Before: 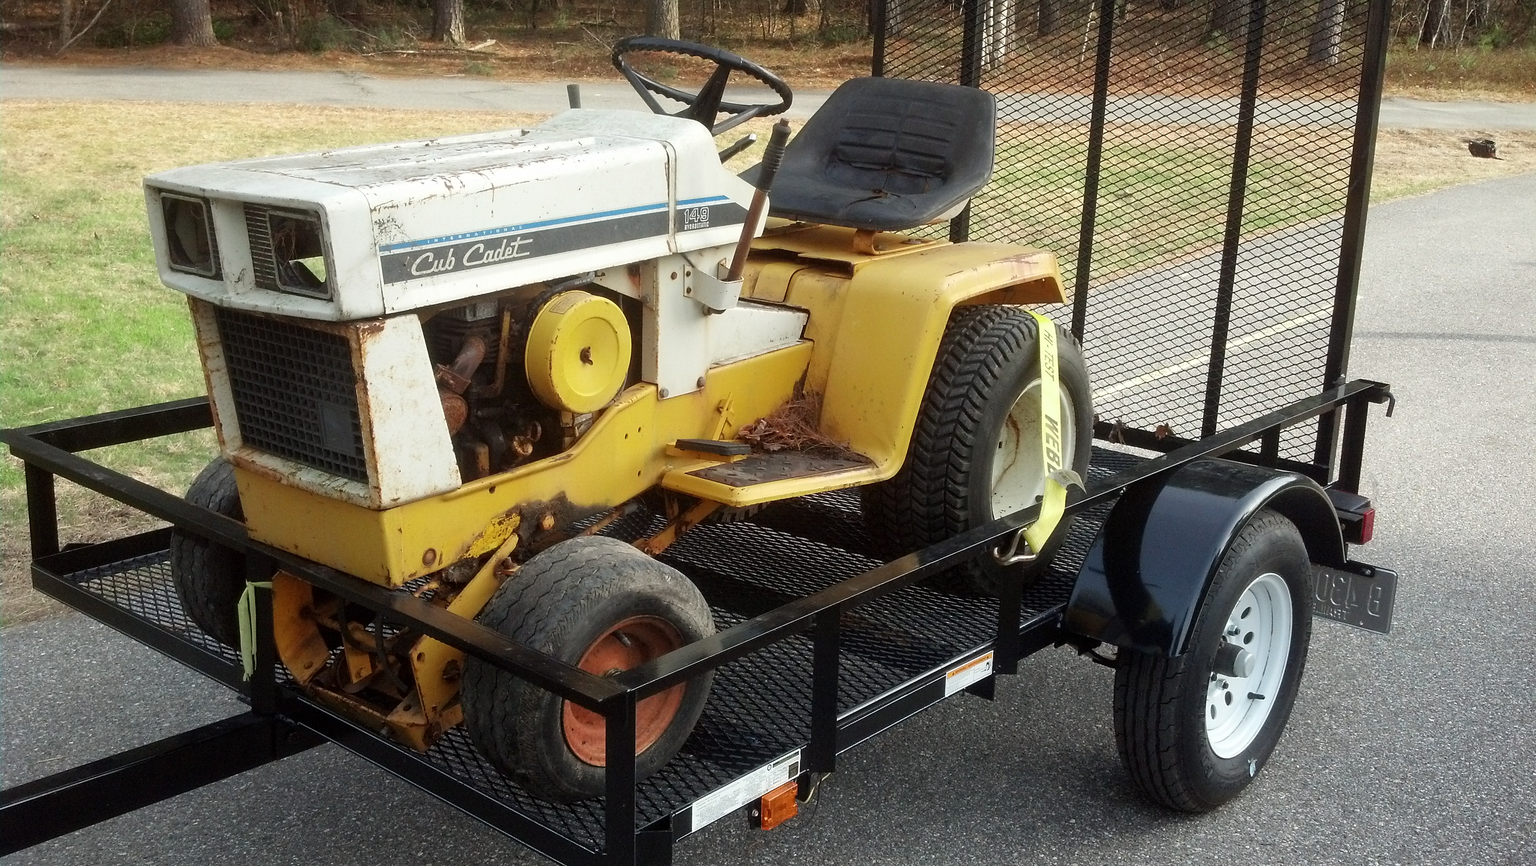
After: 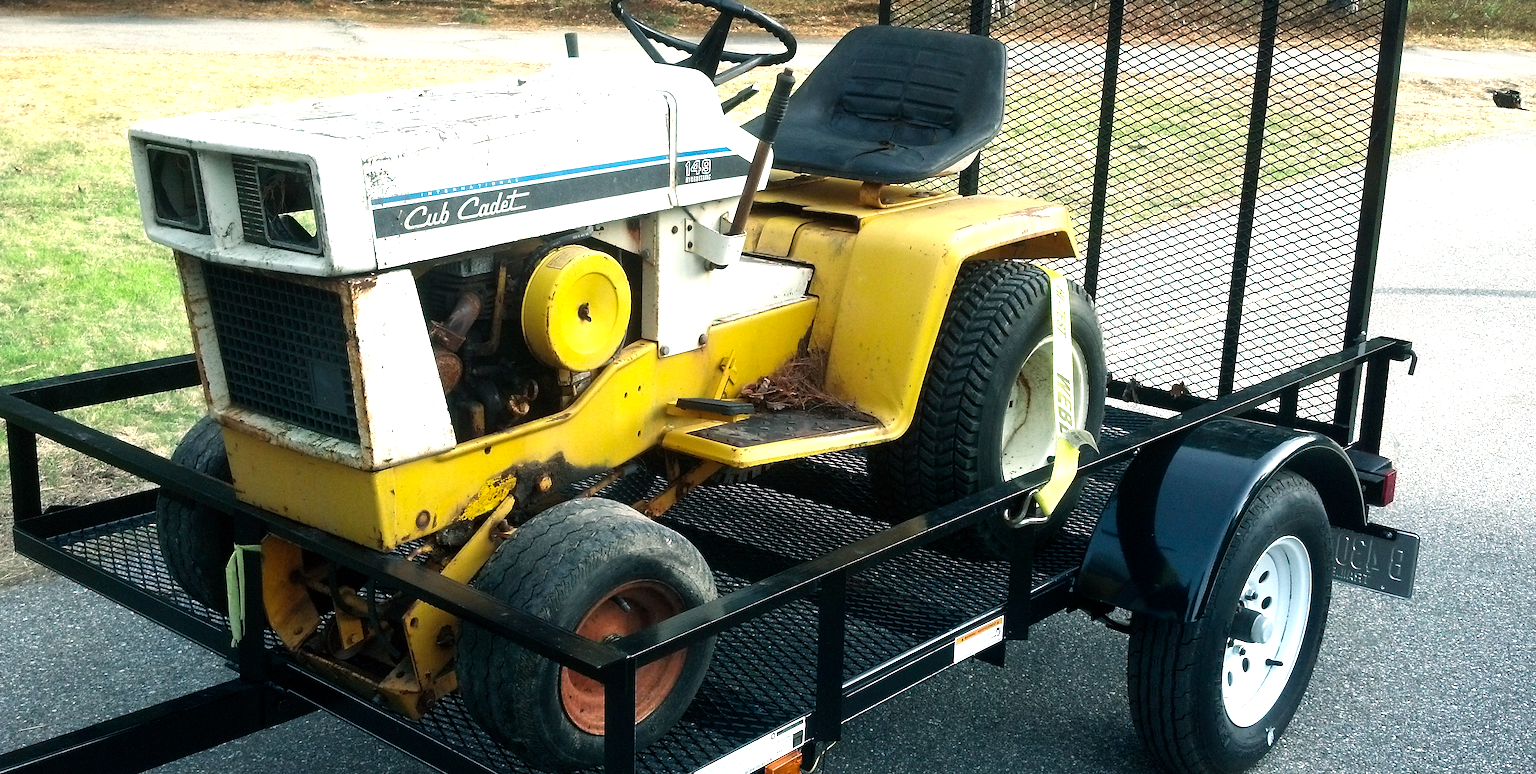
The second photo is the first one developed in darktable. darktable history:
crop: left 1.242%, top 6.087%, right 1.616%, bottom 6.98%
exposure: exposure 0.298 EV, compensate exposure bias true, compensate highlight preservation false
color balance rgb: power › luminance -8.015%, power › chroma 2.255%, power › hue 218.38°, highlights gain › chroma 1.049%, highlights gain › hue 60.19°, perceptual saturation grading › global saturation 19.746%, perceptual brilliance grading › global brilliance 15.786%, perceptual brilliance grading › shadows -35.397%
